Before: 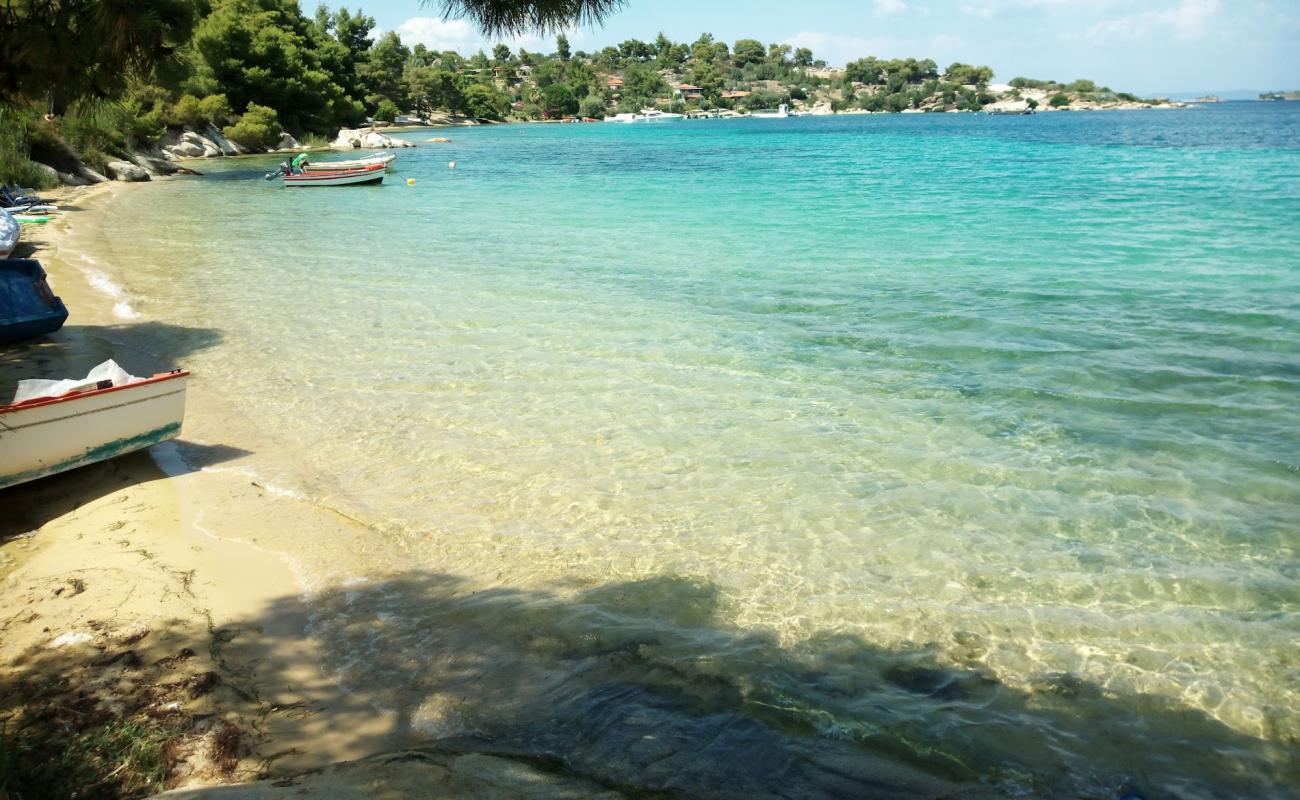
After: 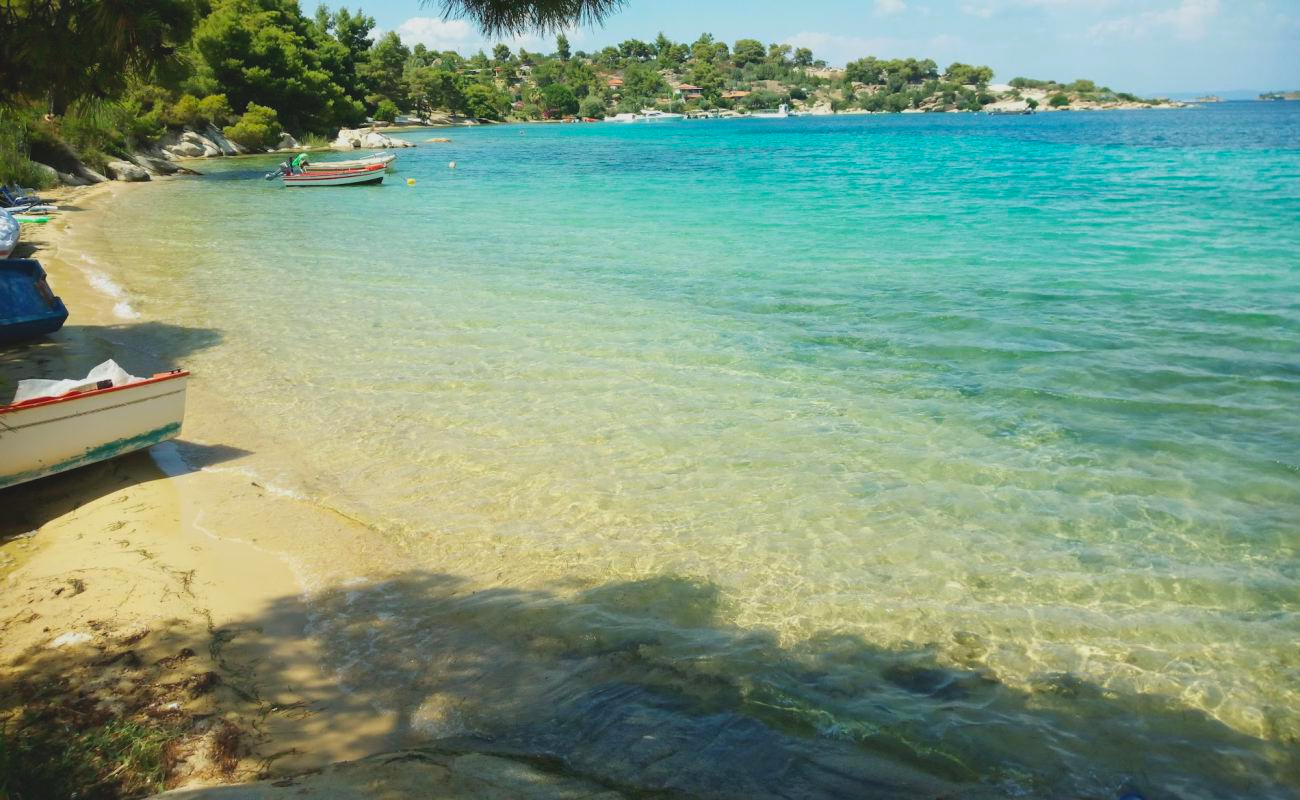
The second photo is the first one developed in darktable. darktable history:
contrast brightness saturation: contrast -0.172, saturation 0.186
